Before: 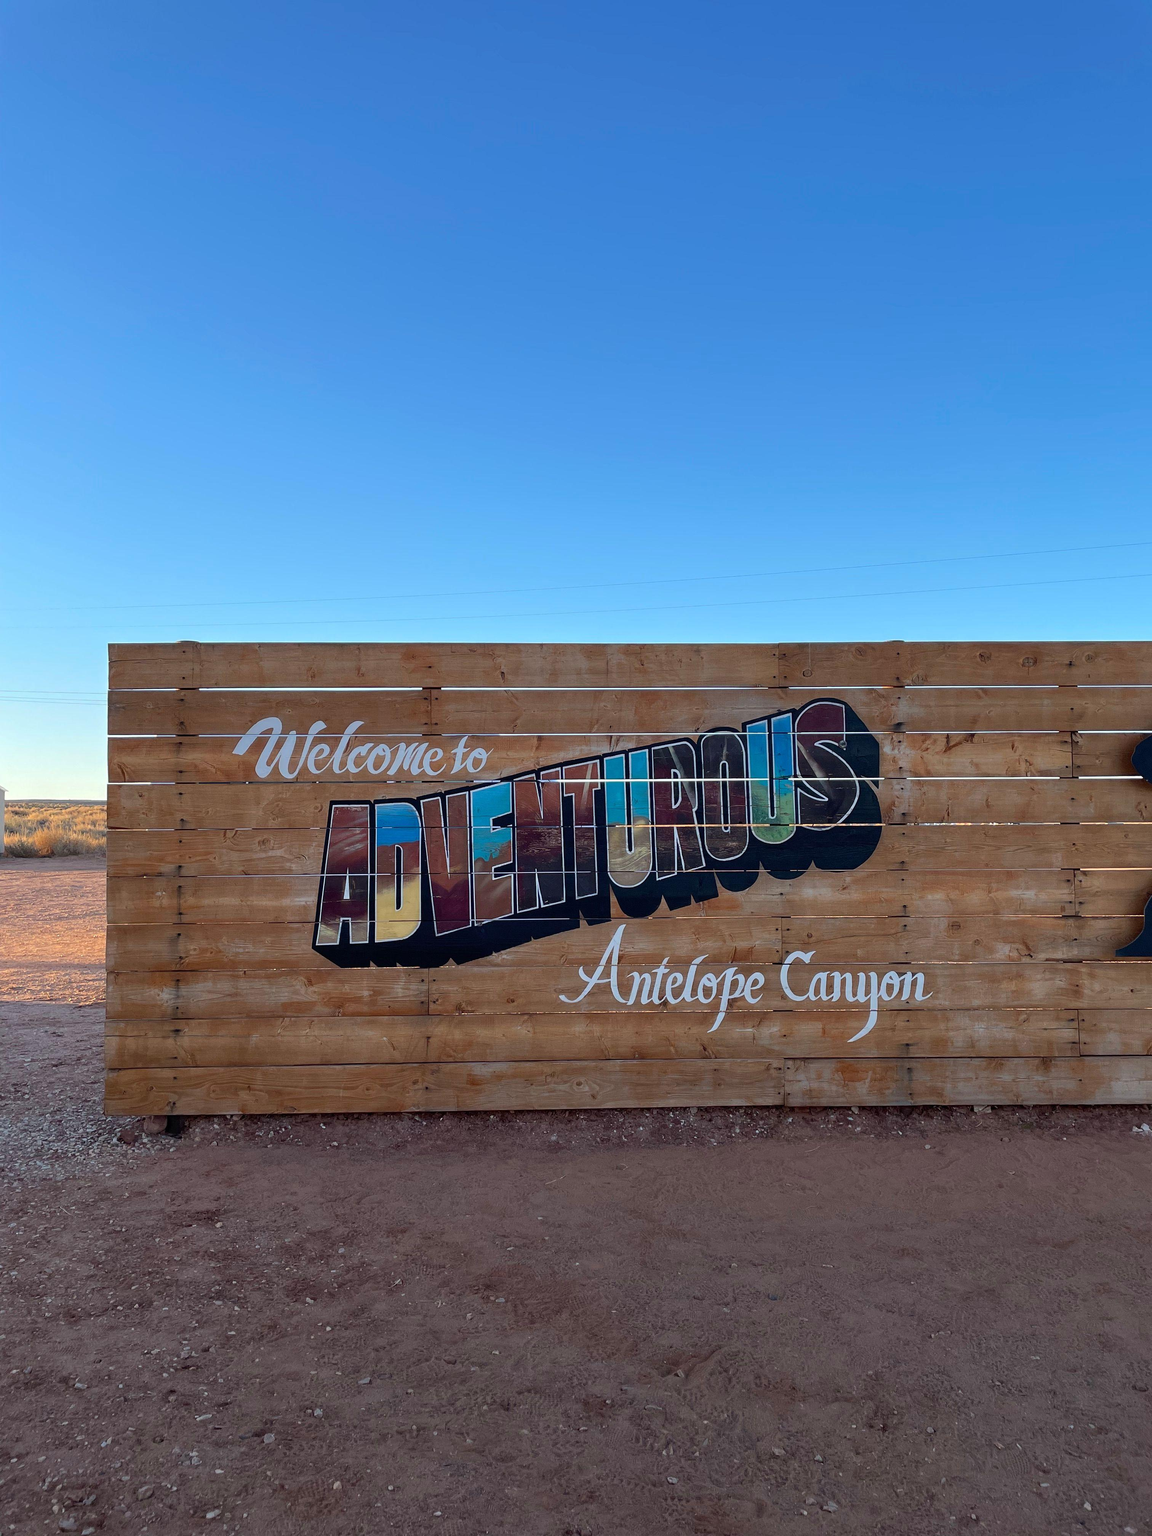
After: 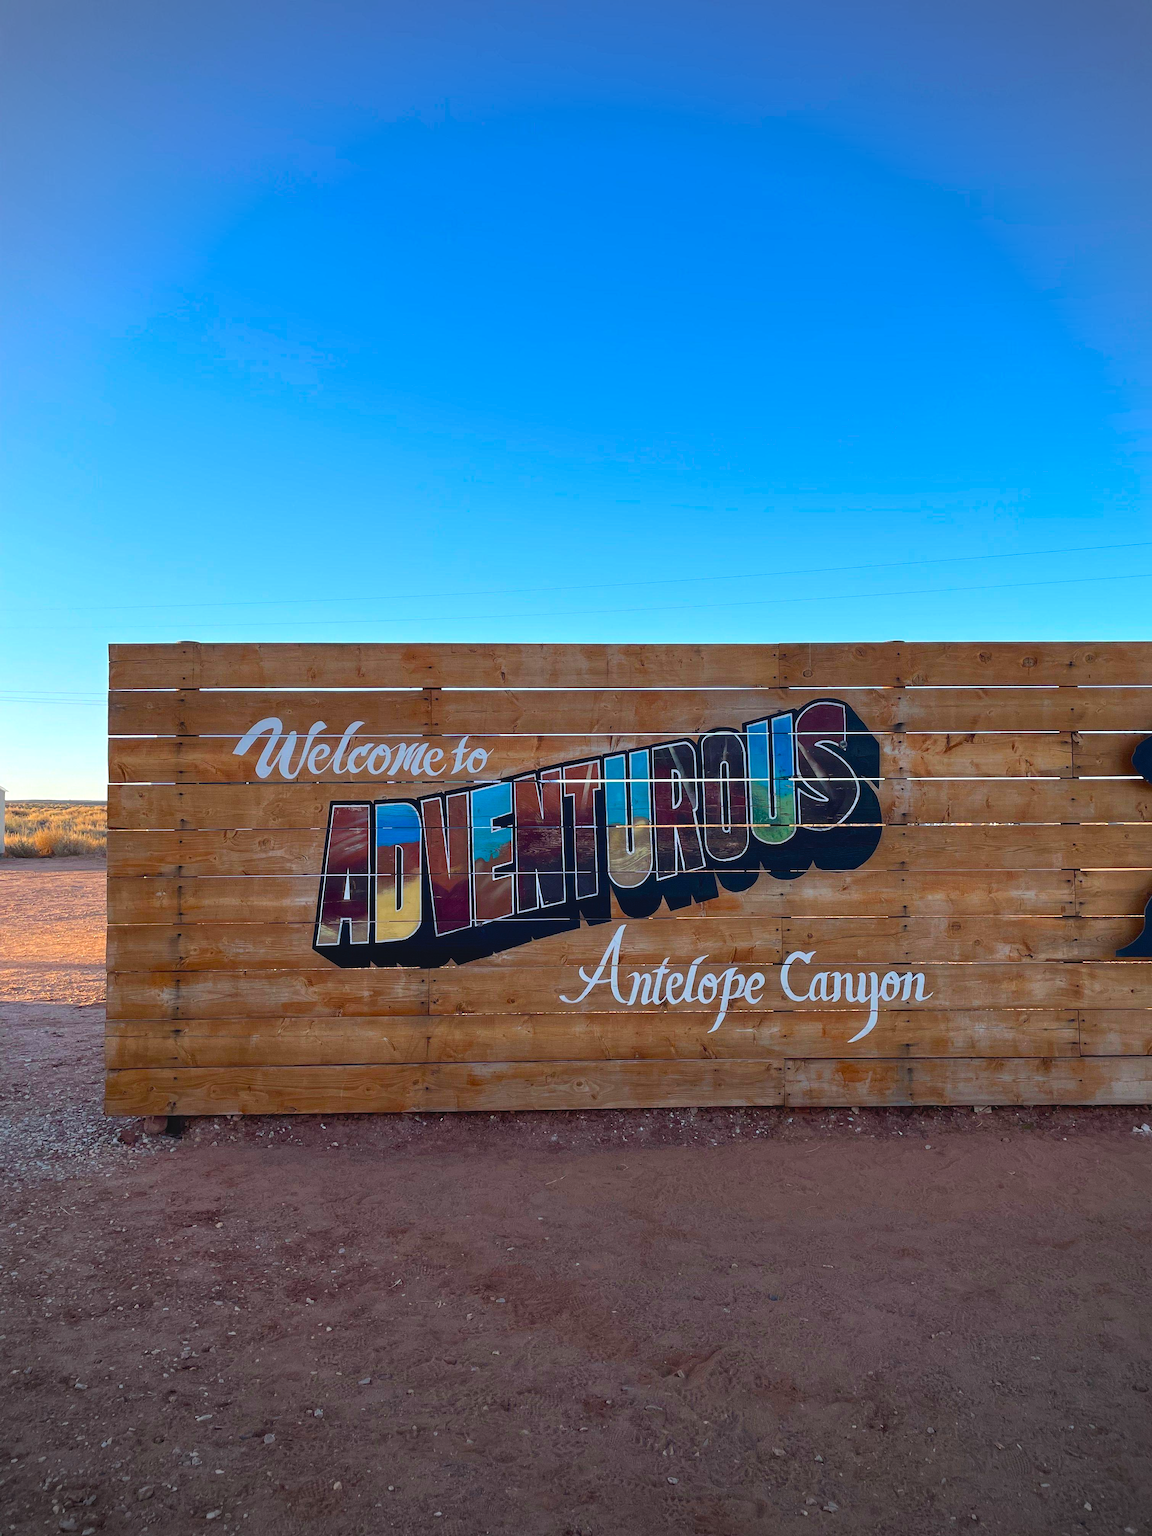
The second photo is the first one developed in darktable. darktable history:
color balance rgb: shadows lift › luminance -20%, power › hue 72.24°, highlights gain › luminance 15%, global offset › hue 171.6°, perceptual saturation grading › highlights -15%, perceptual saturation grading › shadows 25%, global vibrance 30%, contrast 10%
lowpass: radius 0.1, contrast 0.85, saturation 1.1, unbound 0
vignetting: on, module defaults
